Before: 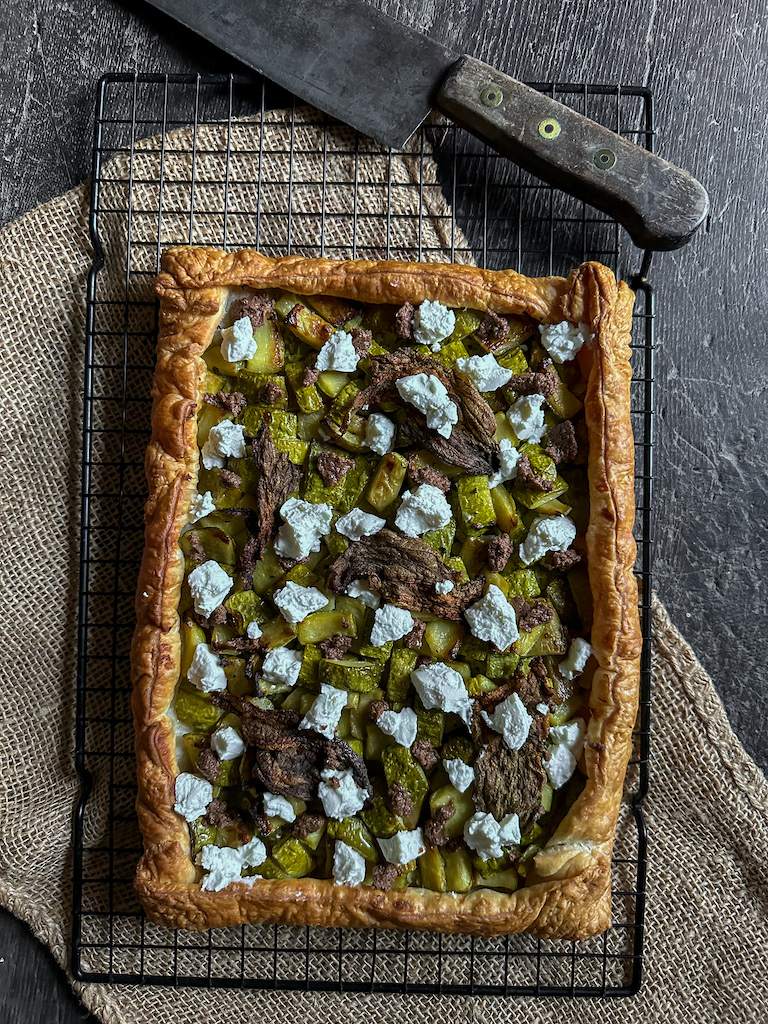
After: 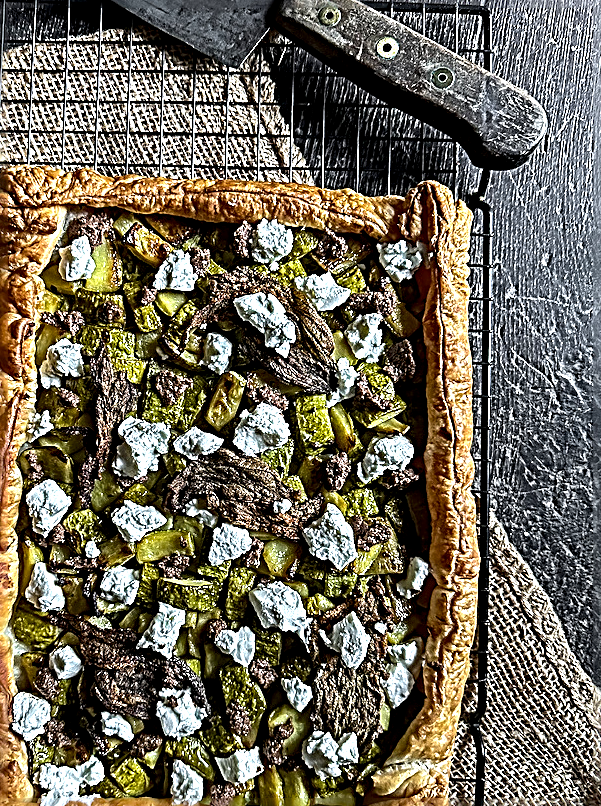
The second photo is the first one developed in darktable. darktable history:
exposure: black level correction 0.004, exposure 0.41 EV, compensate highlight preservation false
tone equalizer: -8 EV -0.406 EV, -7 EV -0.361 EV, -6 EV -0.349 EV, -5 EV -0.217 EV, -3 EV 0.211 EV, -2 EV 0.309 EV, -1 EV 0.409 EV, +0 EV 0.412 EV, edges refinement/feathering 500, mask exposure compensation -1.57 EV, preserve details no
sharpen: radius 3.169, amount 1.747
crop and rotate: left 21.193%, top 7.969%, right 0.468%, bottom 13.294%
